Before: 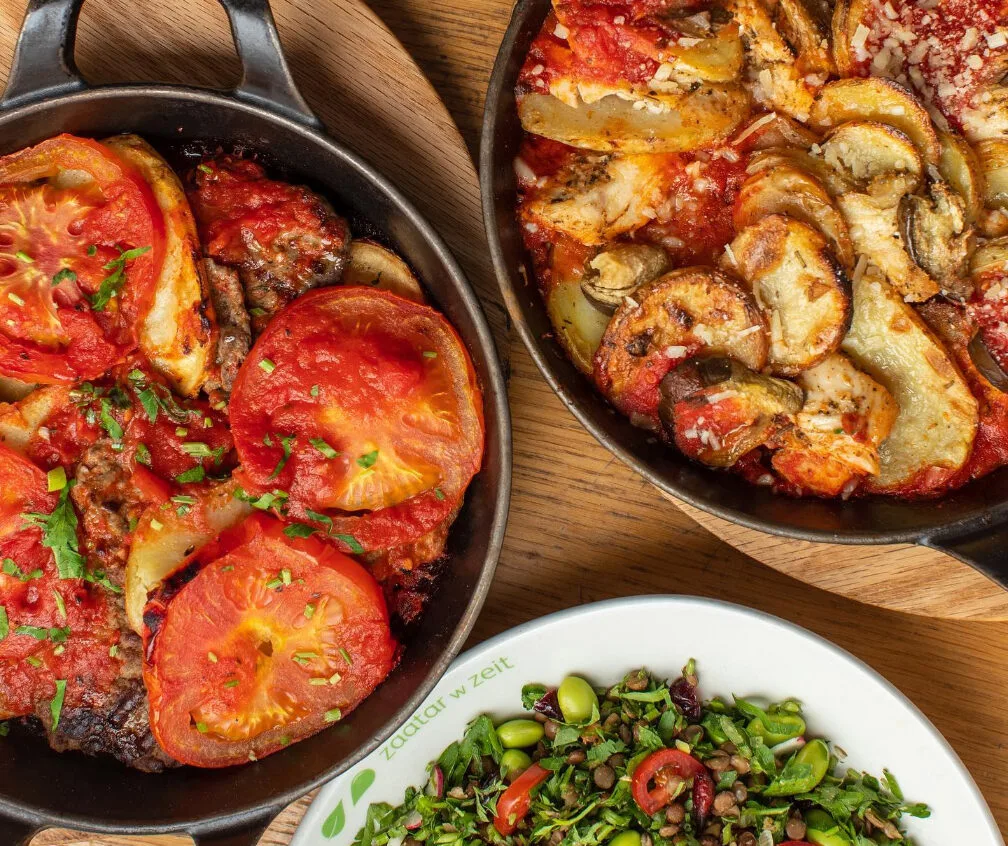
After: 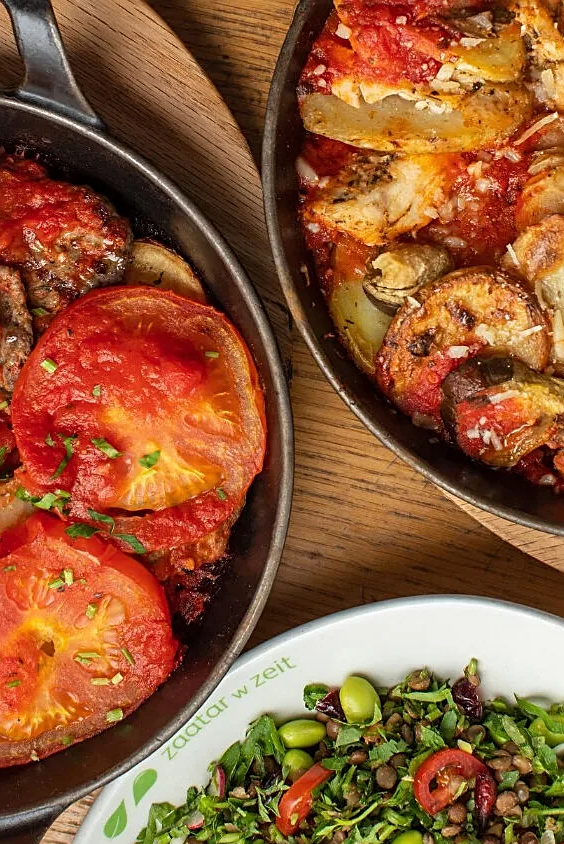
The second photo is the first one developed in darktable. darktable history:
crop: left 21.674%, right 22.086%
sharpen: on, module defaults
